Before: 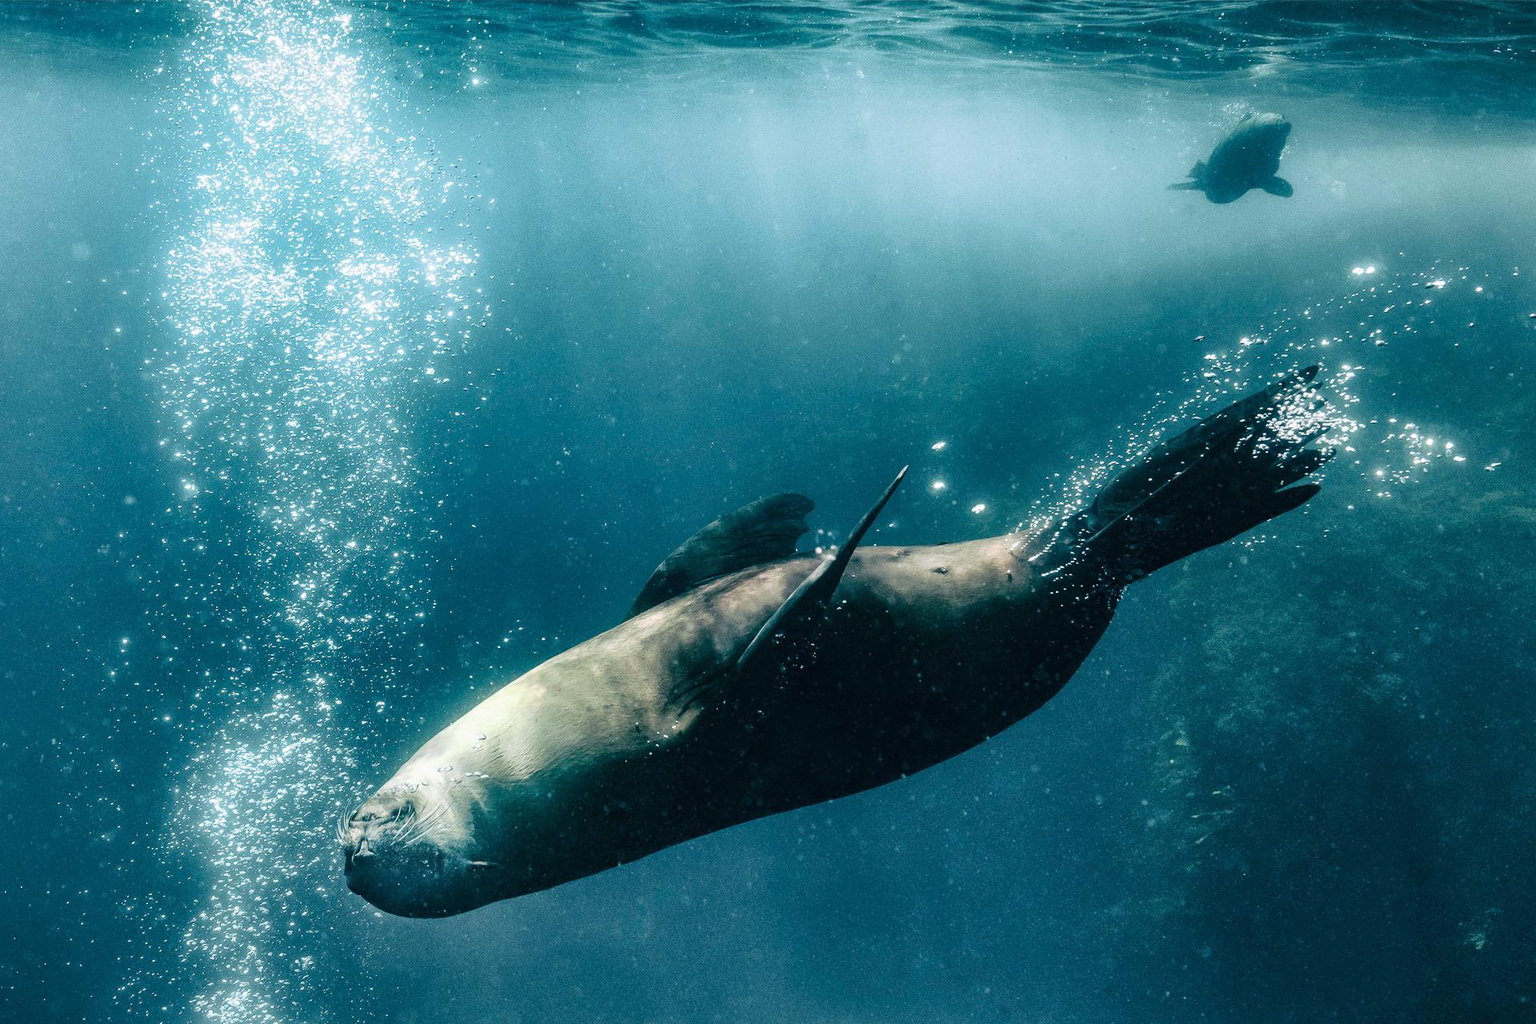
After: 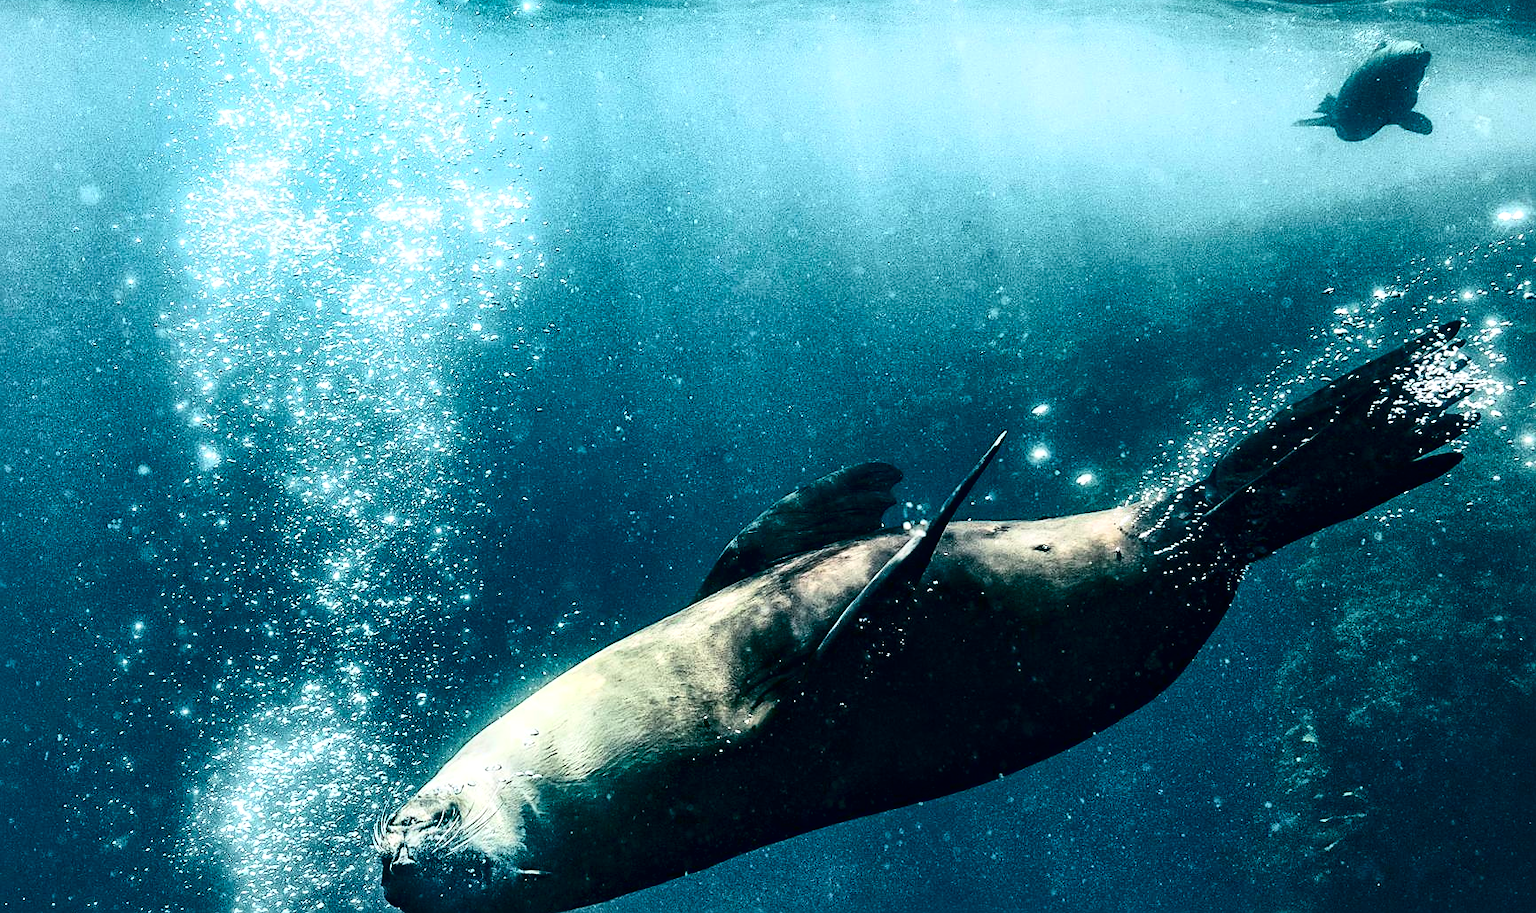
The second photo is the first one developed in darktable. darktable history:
local contrast: mode bilateral grid, contrast 20, coarseness 19, detail 163%, midtone range 0.2
sharpen: on, module defaults
contrast brightness saturation: contrast 0.4, brightness 0.05, saturation 0.25
crop: top 7.49%, right 9.717%, bottom 11.943%
